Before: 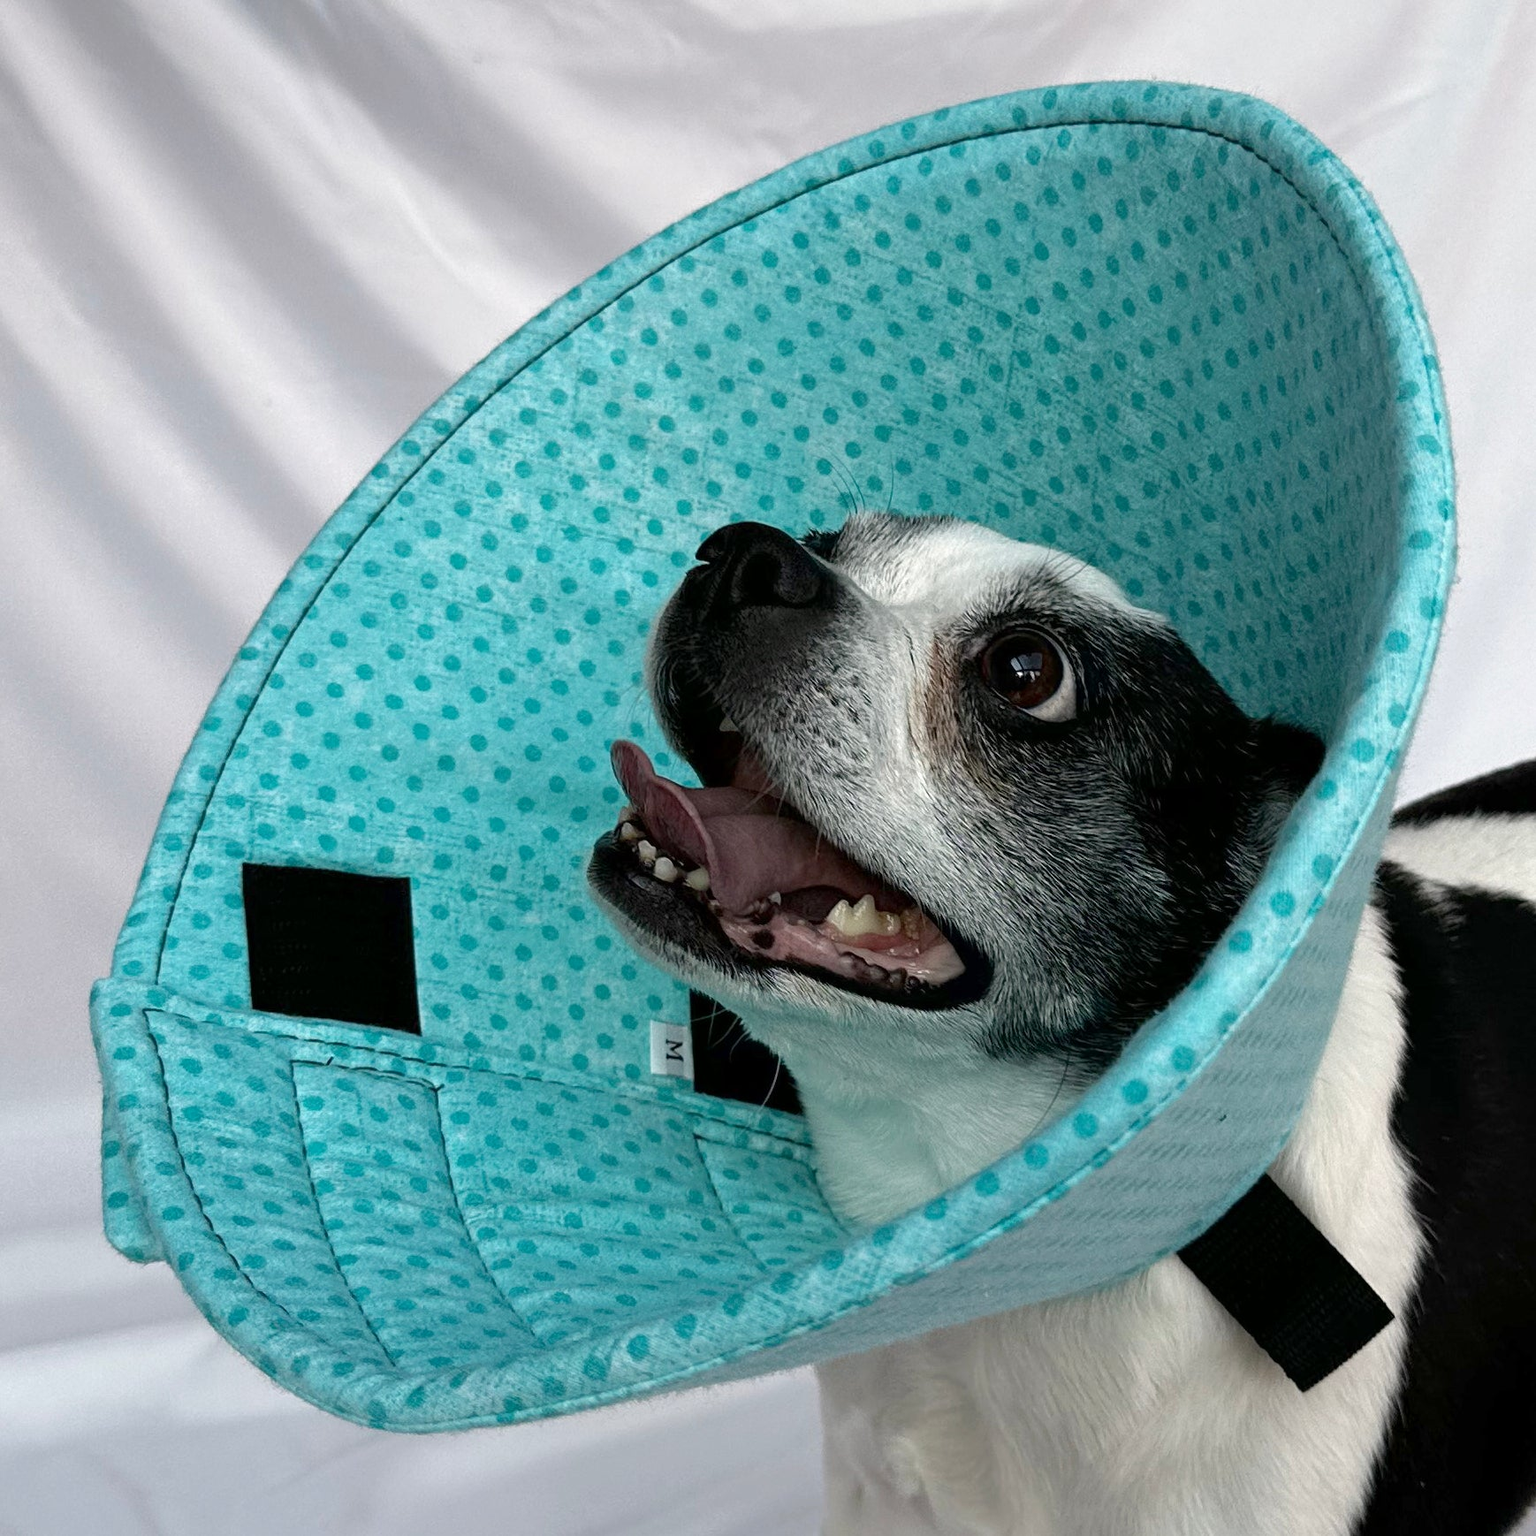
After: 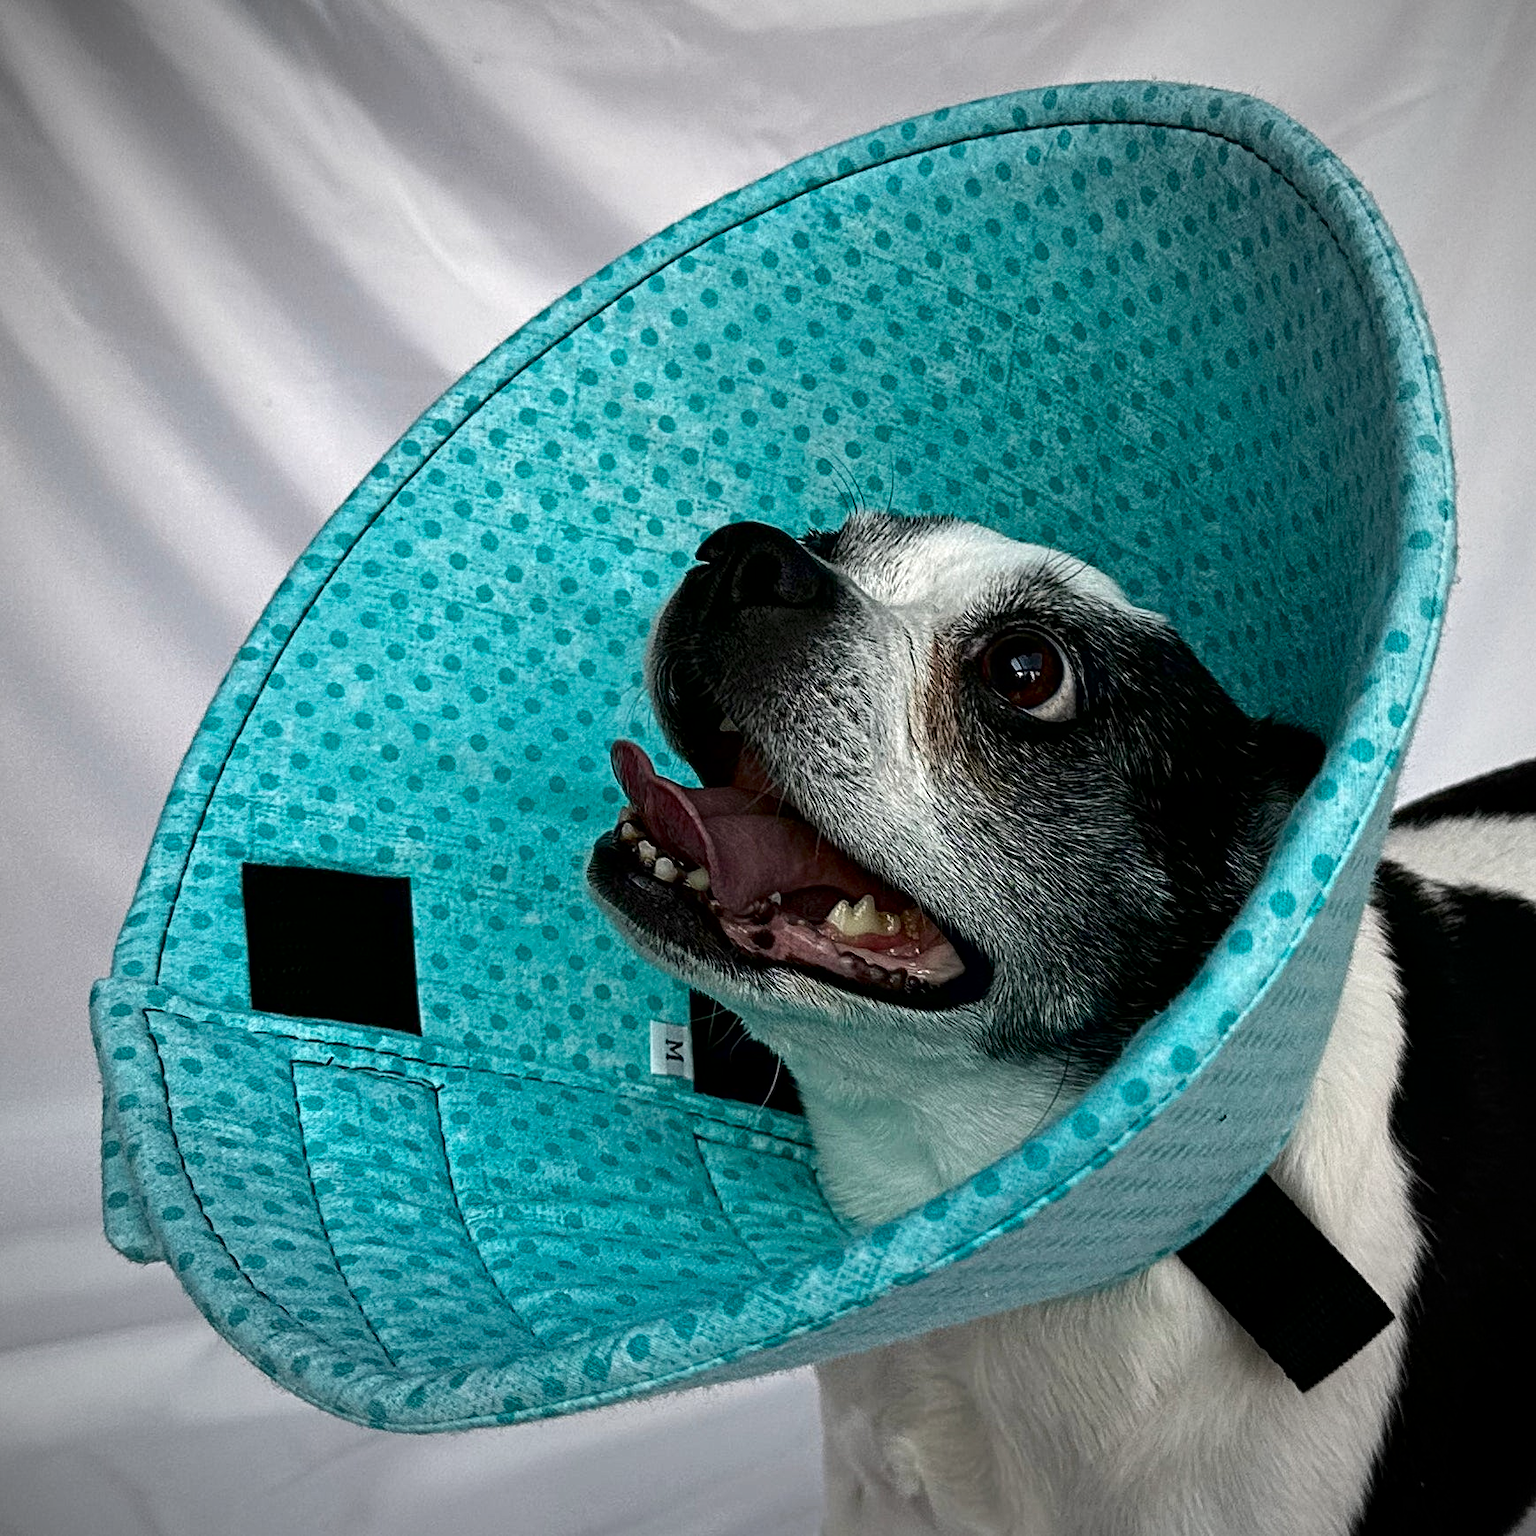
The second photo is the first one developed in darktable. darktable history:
contrast brightness saturation: contrast 0.12, brightness -0.12, saturation 0.2
contrast equalizer: y [[0.5, 0.5, 0.5, 0.539, 0.64, 0.611], [0.5 ×6], [0.5 ×6], [0 ×6], [0 ×6]]
vignetting: fall-off start 74.49%, fall-off radius 65.9%, brightness -0.628, saturation -0.68
